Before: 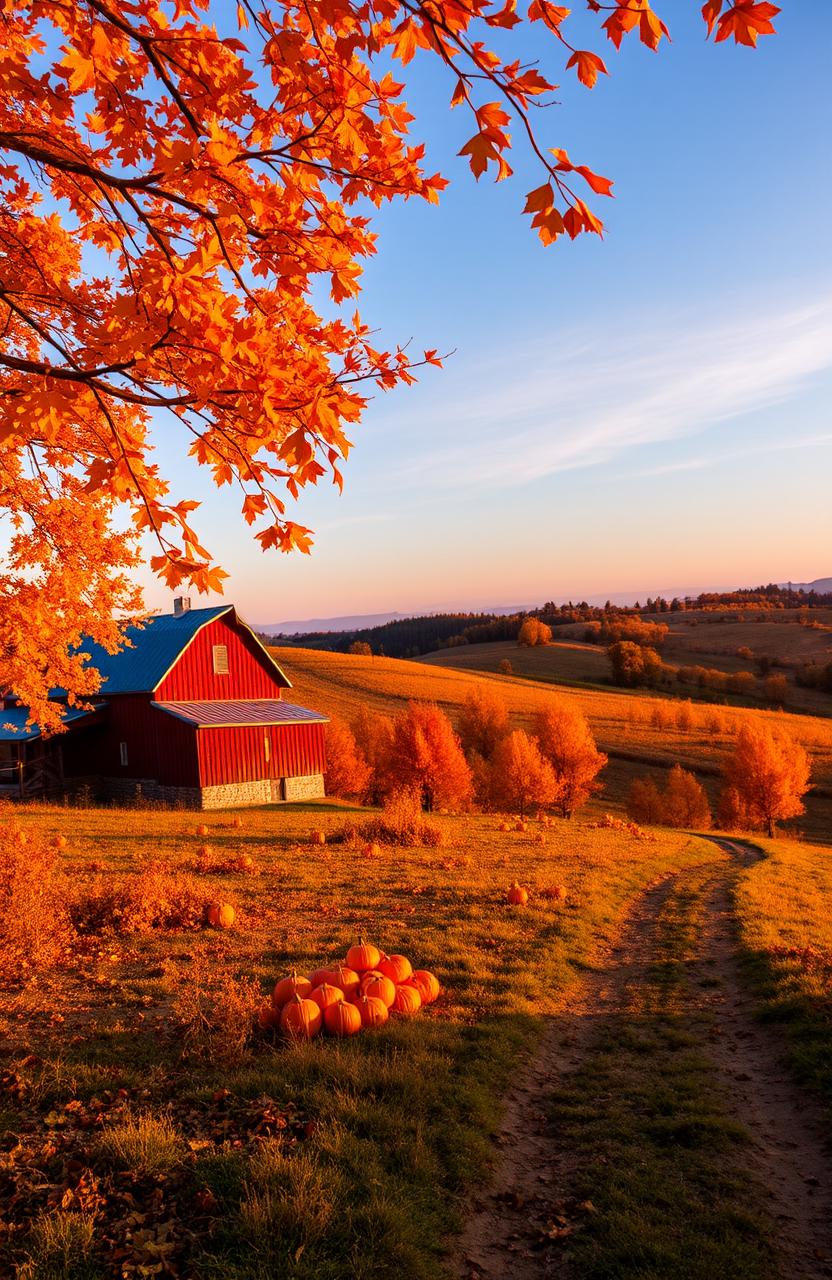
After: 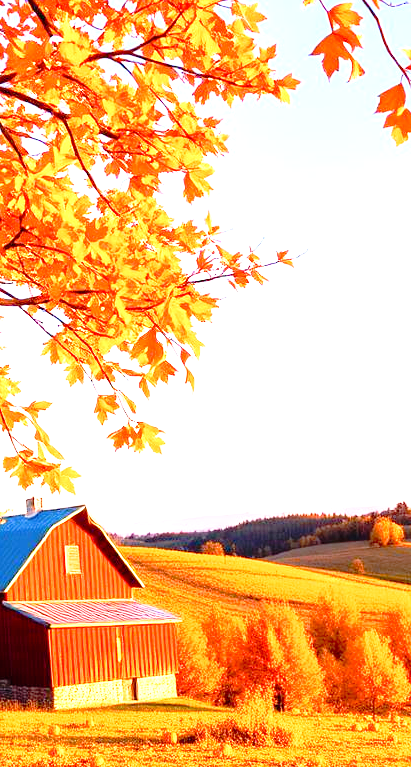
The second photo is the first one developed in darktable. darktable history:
crop: left 17.822%, top 7.868%, right 32.742%, bottom 32.16%
exposure: black level correction 0.002, exposure 1.988 EV, compensate highlight preservation false
tone curve: curves: ch0 [(0, 0.009) (0.105, 0.08) (0.195, 0.18) (0.283, 0.316) (0.384, 0.434) (0.485, 0.531) (0.638, 0.69) (0.81, 0.872) (1, 0.977)]; ch1 [(0, 0) (0.161, 0.092) (0.35, 0.33) (0.379, 0.401) (0.456, 0.469) (0.502, 0.5) (0.525, 0.514) (0.586, 0.604) (0.642, 0.645) (0.858, 0.817) (1, 0.942)]; ch2 [(0, 0) (0.371, 0.362) (0.437, 0.437) (0.48, 0.49) (0.53, 0.515) (0.56, 0.571) (0.622, 0.606) (0.881, 0.795) (1, 0.929)], preserve colors none
